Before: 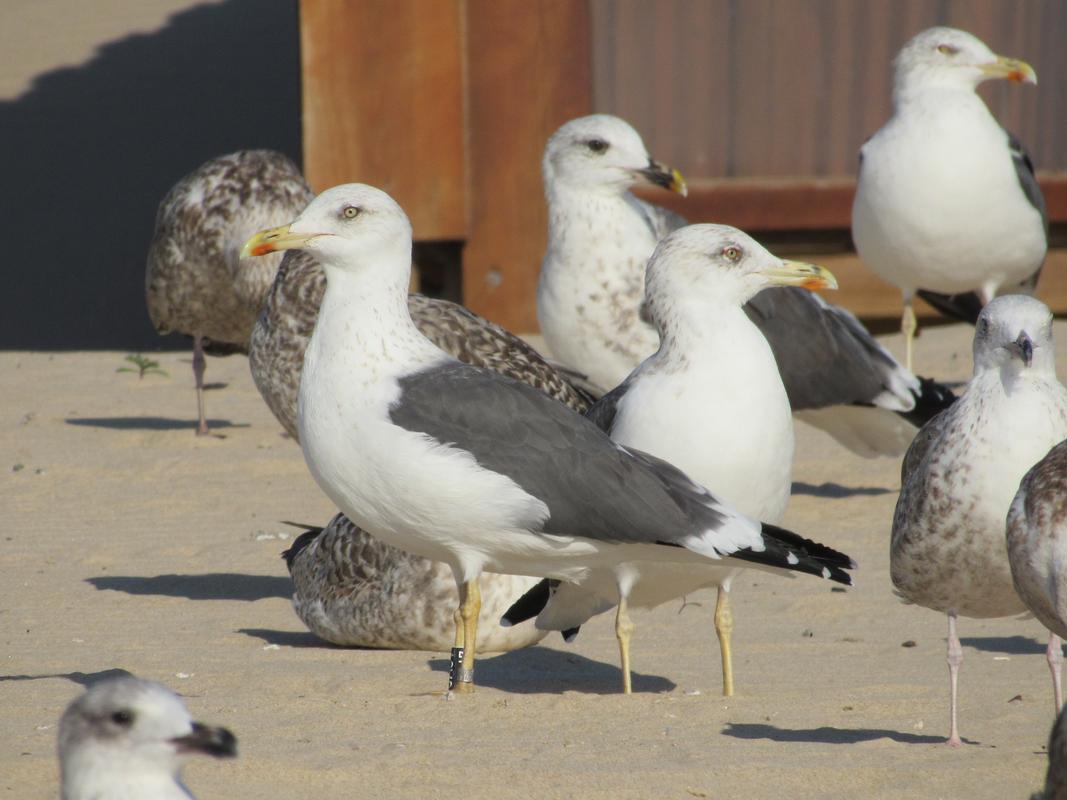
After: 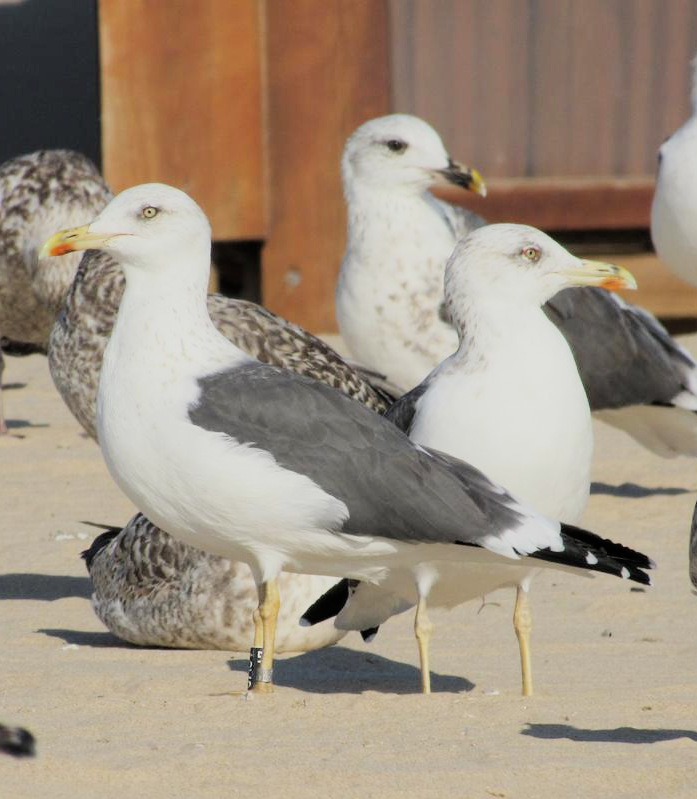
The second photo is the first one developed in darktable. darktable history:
exposure: black level correction 0, exposure 0.5 EV, compensate highlight preservation false
crop and rotate: left 18.898%, right 15.709%
filmic rgb: middle gray luminance 29.02%, black relative exposure -10.33 EV, white relative exposure 5.5 EV, target black luminance 0%, hardness 3.95, latitude 1.95%, contrast 1.122, highlights saturation mix 5.48%, shadows ↔ highlights balance 15.75%
